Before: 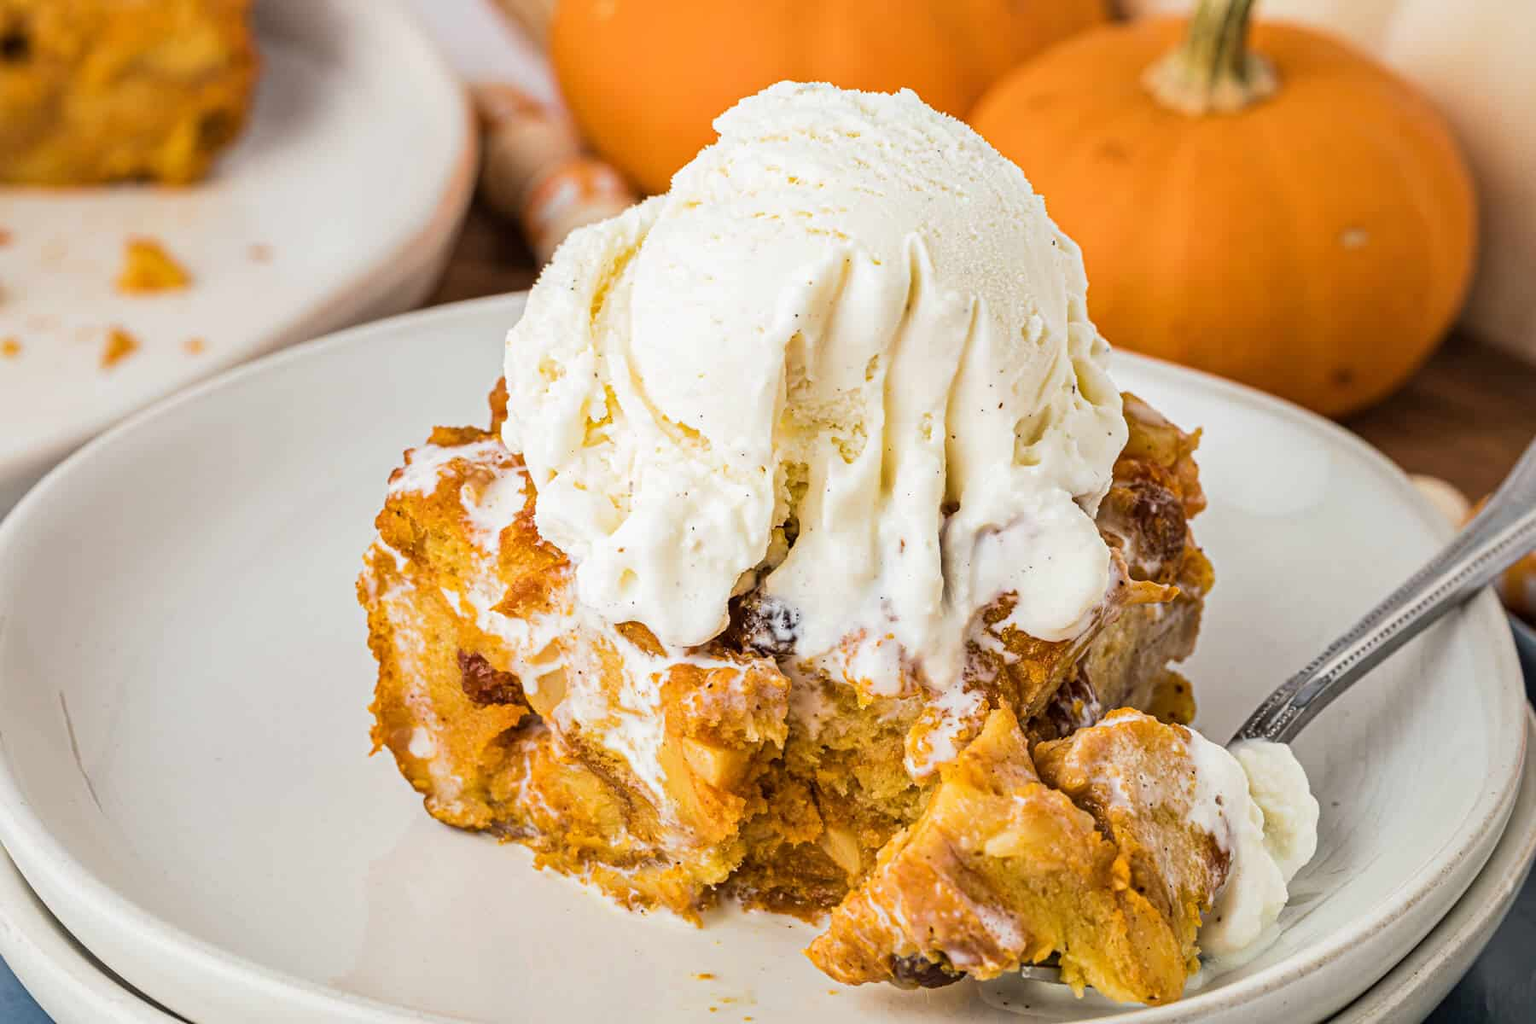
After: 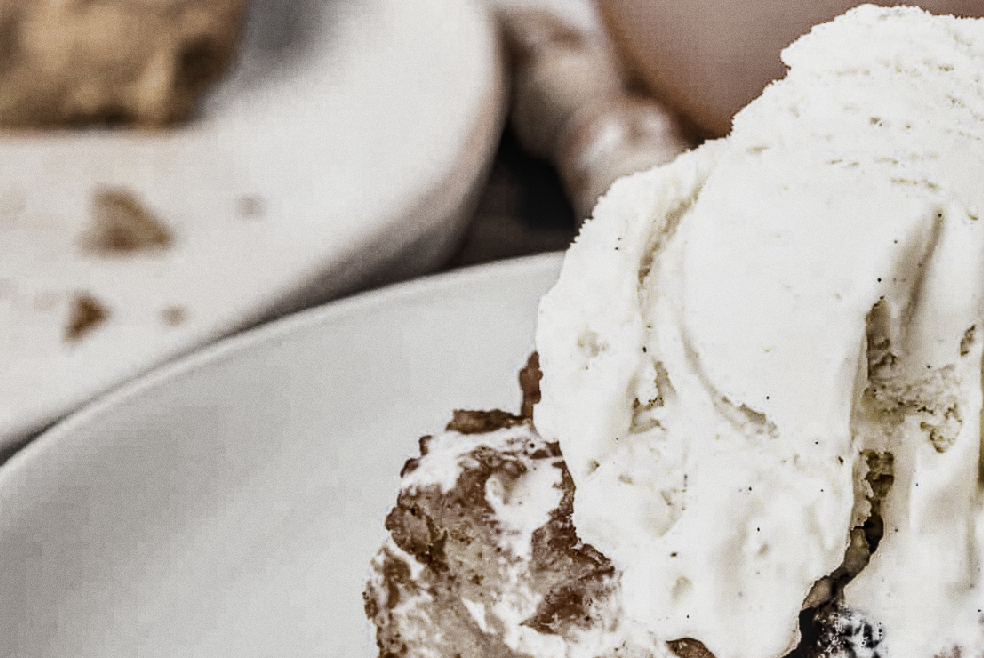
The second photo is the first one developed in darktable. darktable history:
crop and rotate: left 3.047%, top 7.509%, right 42.236%, bottom 37.598%
filmic rgb: black relative exposure -4 EV, white relative exposure 3 EV, hardness 3.02, contrast 1.4
local contrast: on, module defaults
exposure: exposure 0.6 EV, compensate highlight preservation false
grain: on, module defaults
color zones: curves: ch1 [(0.238, 0.163) (0.476, 0.2) (0.733, 0.322) (0.848, 0.134)]
shadows and highlights: white point adjustment -3.64, highlights -63.34, highlights color adjustment 42%, soften with gaussian
